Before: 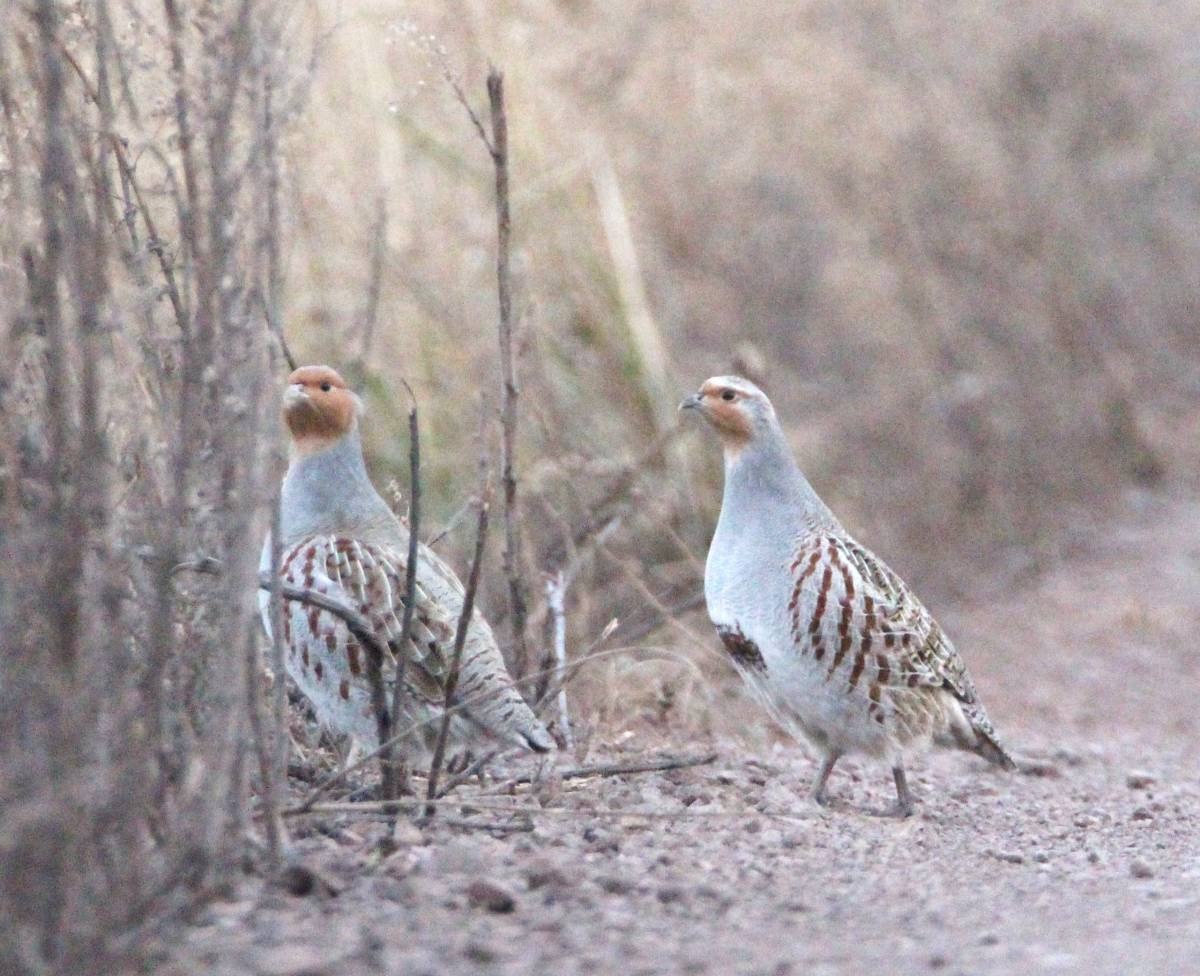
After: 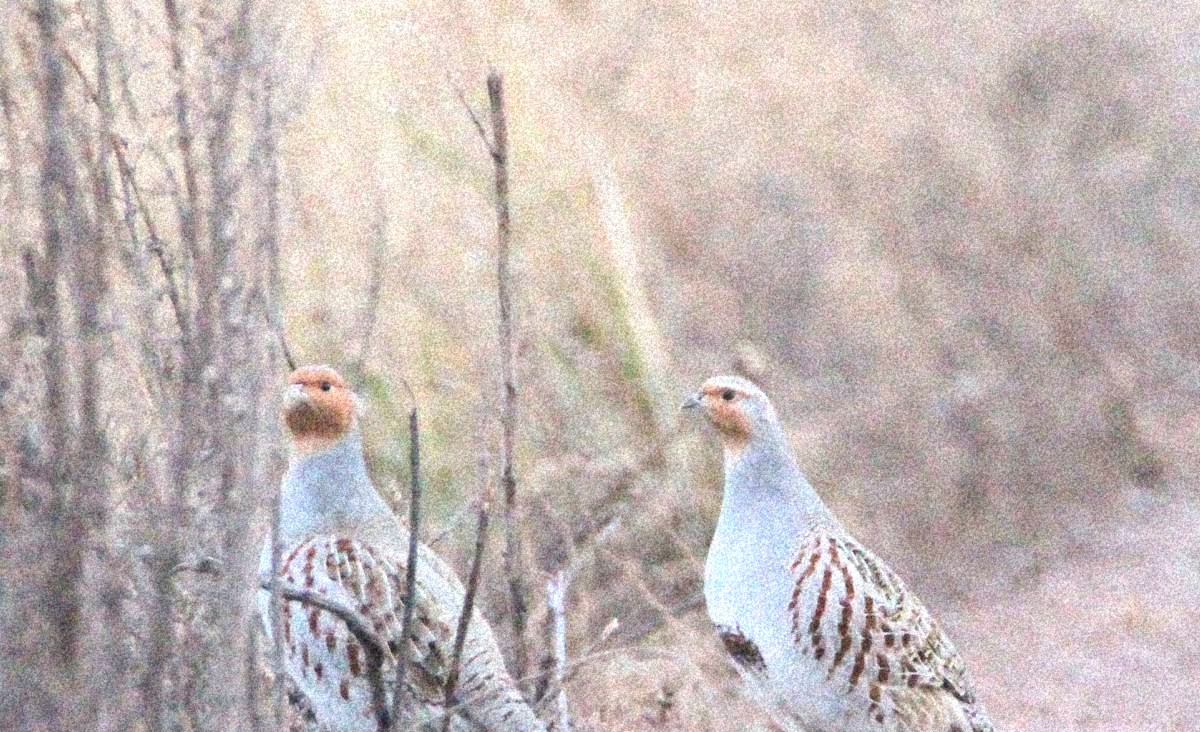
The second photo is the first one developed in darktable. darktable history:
contrast brightness saturation: contrast 0.2, brightness 0.16, saturation 0.22
crop: bottom 24.988%
exposure: black level correction -0.005, exposure 0.054 EV, compensate highlight preservation false
grain: coarseness 46.9 ISO, strength 50.21%, mid-tones bias 0%
